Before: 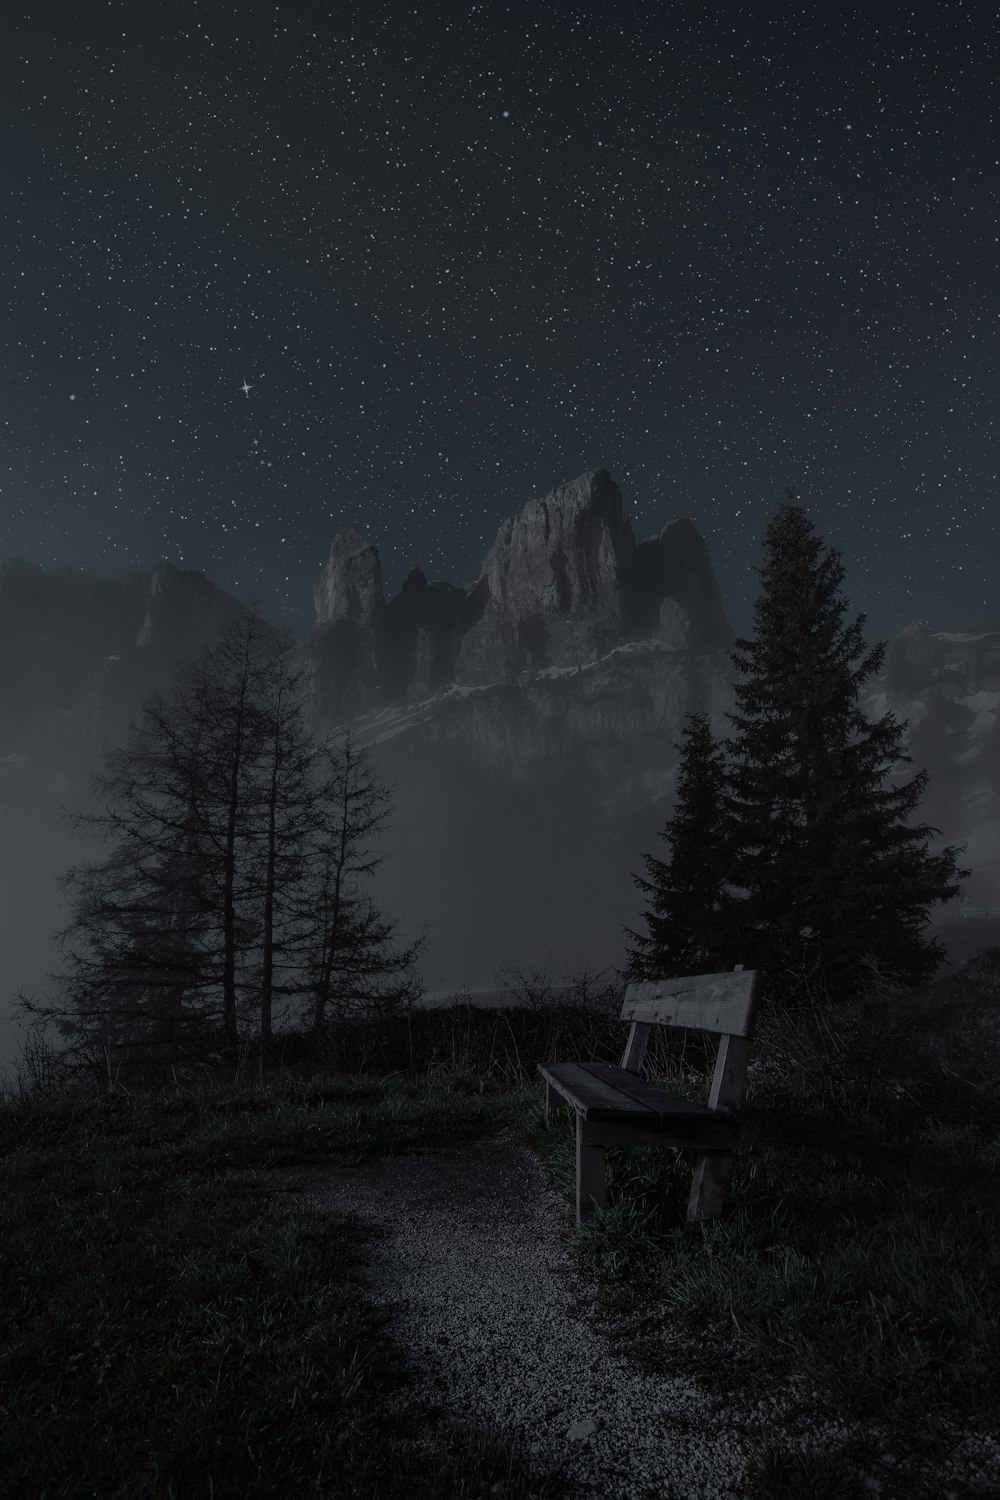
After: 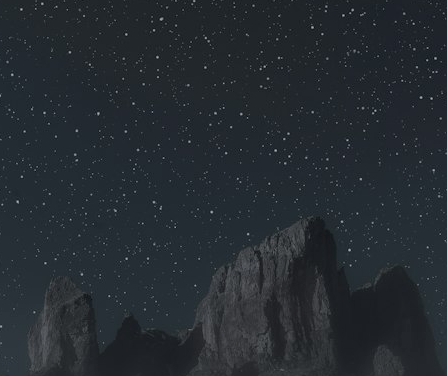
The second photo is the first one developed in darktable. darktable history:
local contrast: highlights 100%, shadows 100%, detail 120%, midtone range 0.2
crop: left 28.64%, top 16.832%, right 26.637%, bottom 58.055%
